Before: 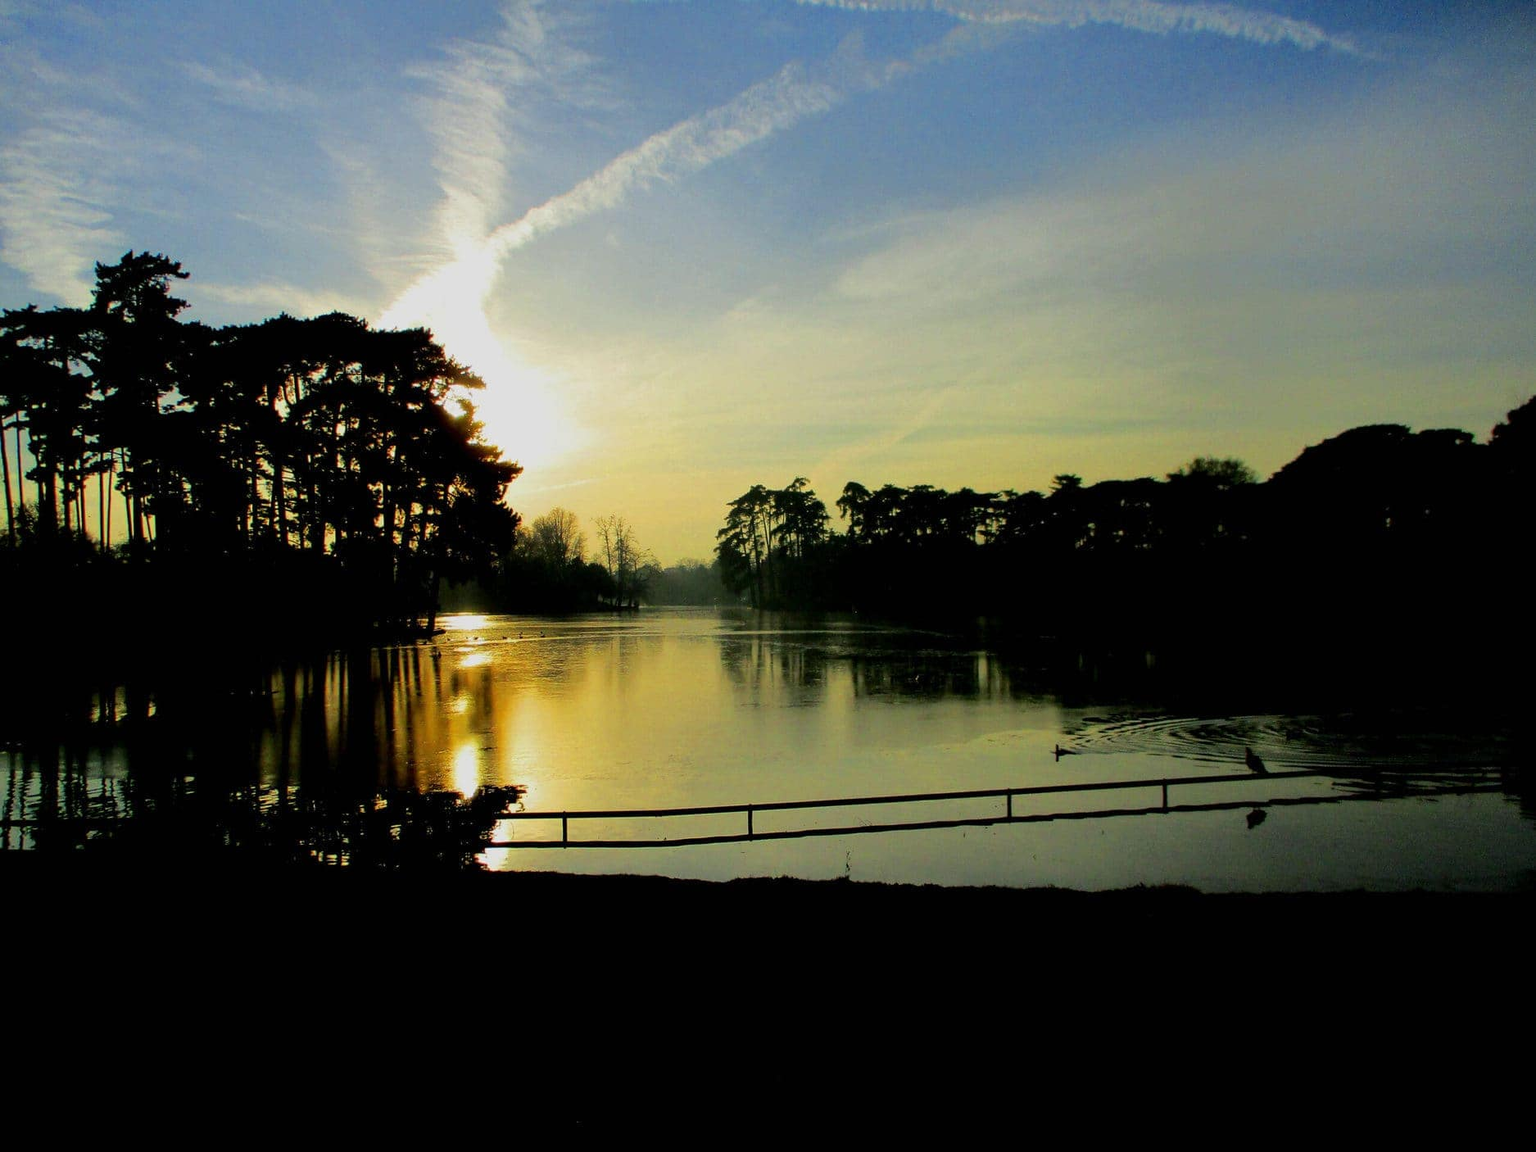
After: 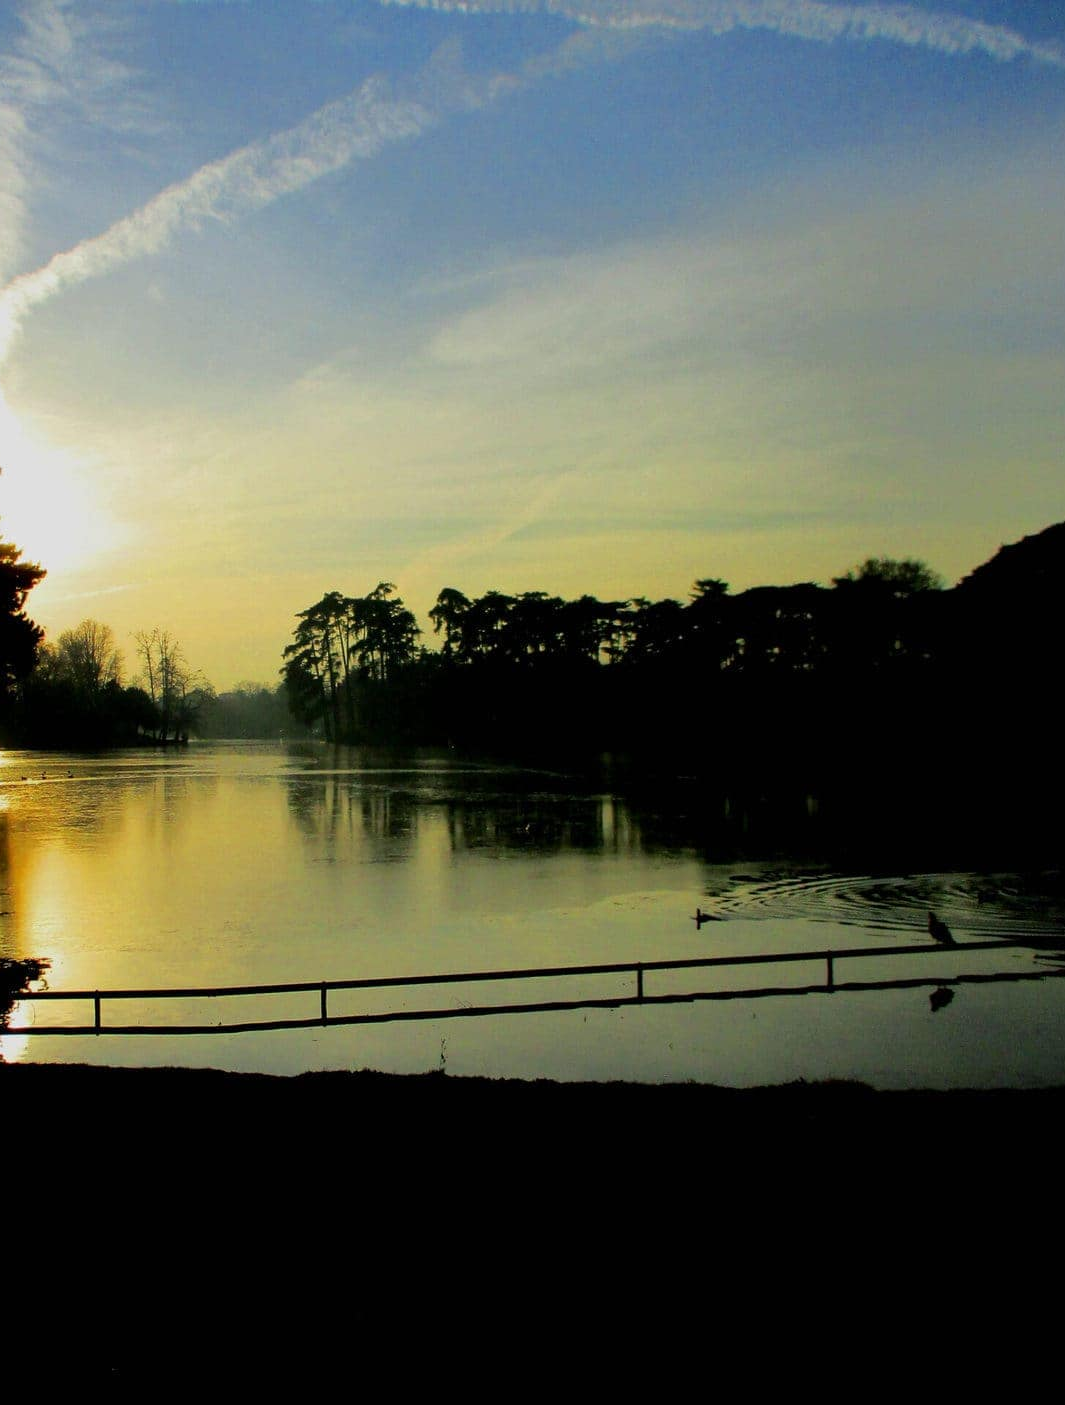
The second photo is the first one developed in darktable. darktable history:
crop: left 31.6%, top 0.012%, right 11.56%
